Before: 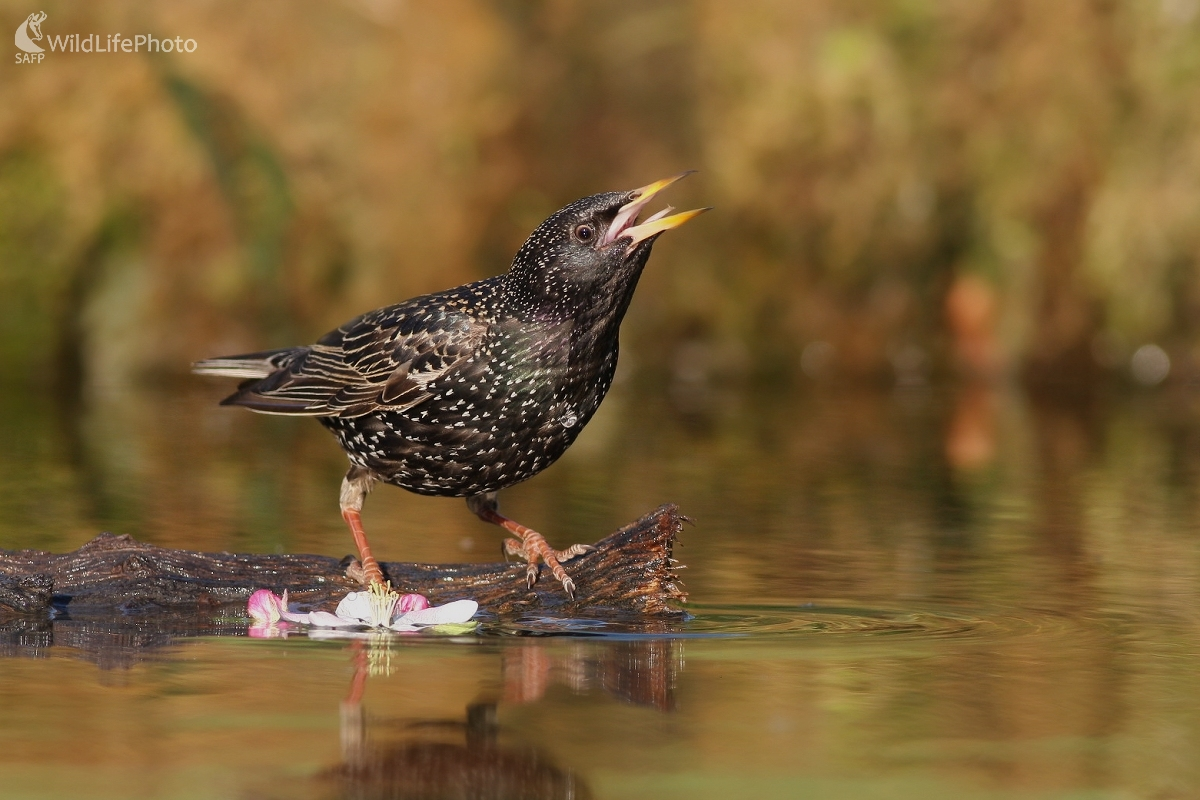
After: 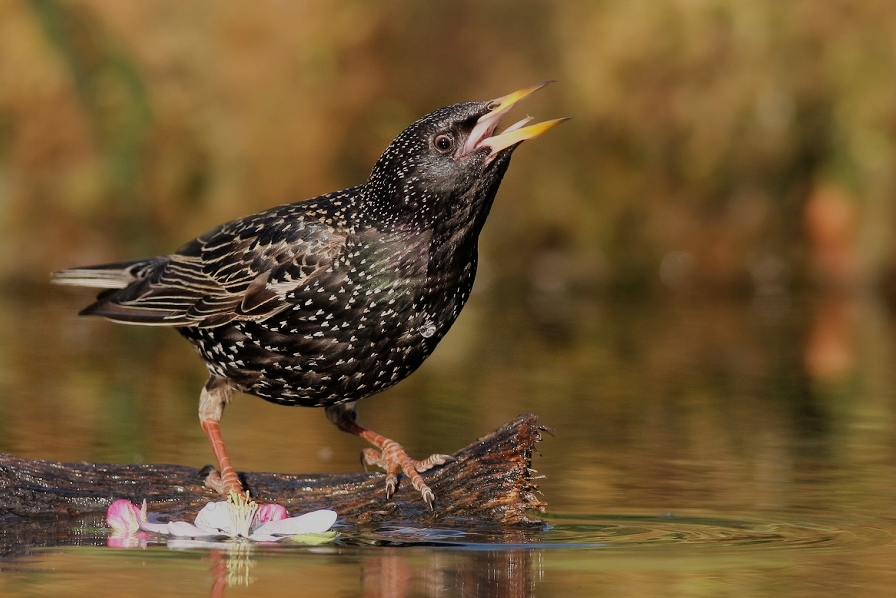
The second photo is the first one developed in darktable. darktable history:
exposure: compensate highlight preservation false
filmic rgb: hardness 4.17
crop and rotate: left 11.831%, top 11.346%, right 13.429%, bottom 13.899%
